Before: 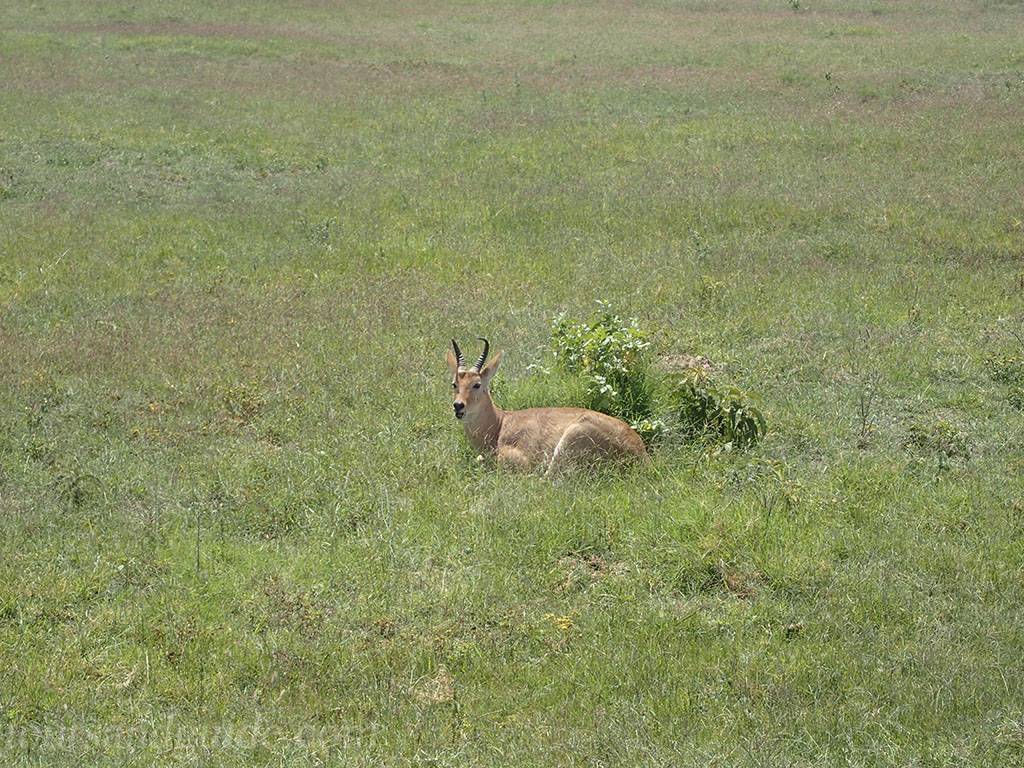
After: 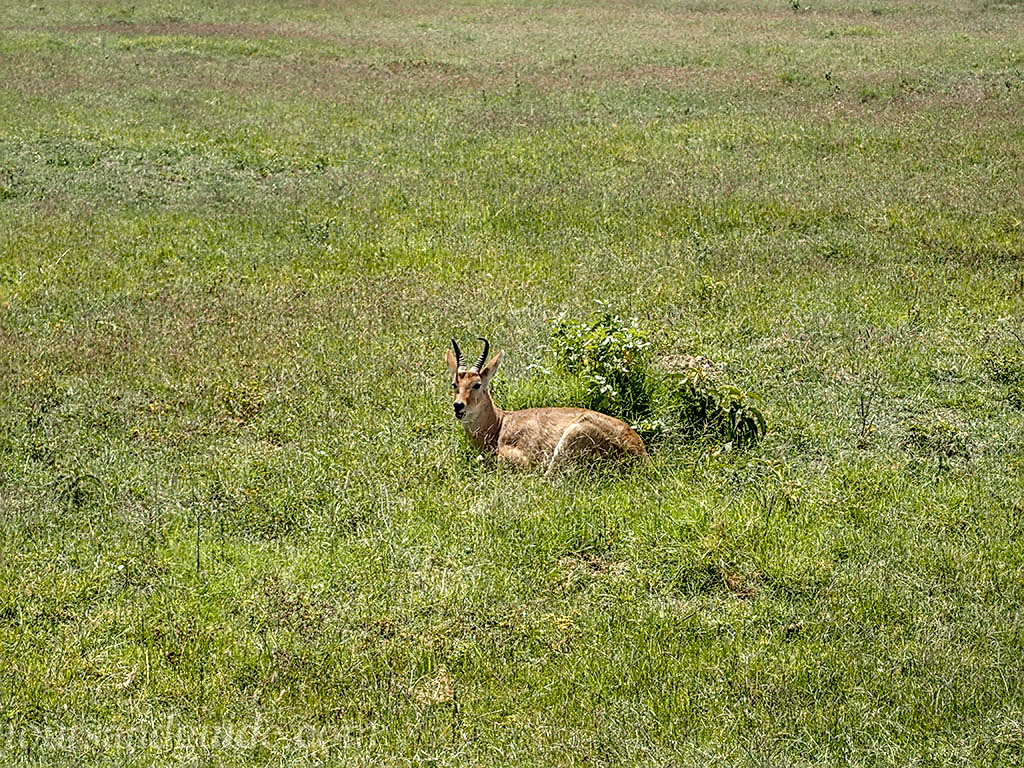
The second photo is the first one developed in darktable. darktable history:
color balance rgb: shadows lift › chroma 0.916%, shadows lift › hue 113.64°, highlights gain › luminance 6.892%, highlights gain › chroma 0.987%, highlights gain › hue 47.75°, linear chroma grading › global chroma -1.169%, perceptual saturation grading › global saturation 35.118%, perceptual saturation grading › highlights -25.108%, perceptual saturation grading › shadows 50.16%
color correction: highlights b* 3.02
local contrast: detail 202%
filmic rgb: black relative exposure -8.03 EV, white relative exposure 3.89 EV, hardness 4.24
sharpen: on, module defaults
